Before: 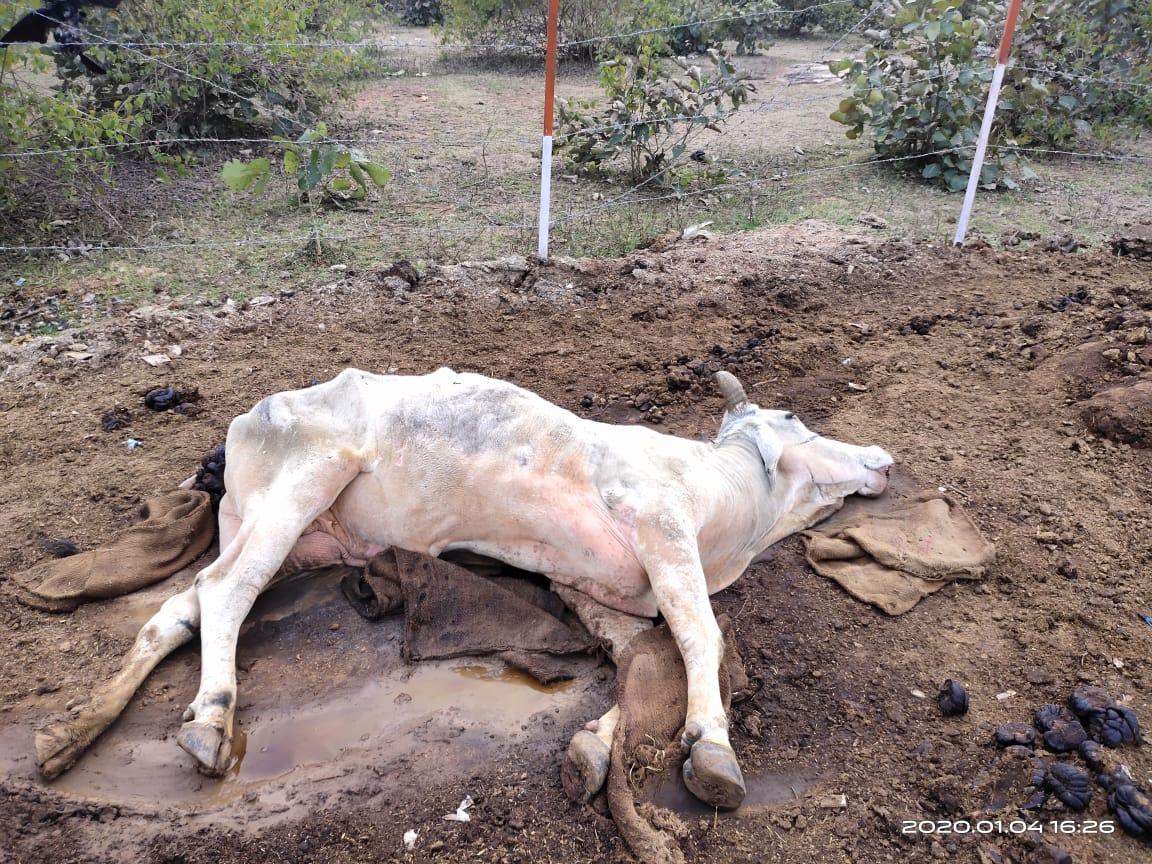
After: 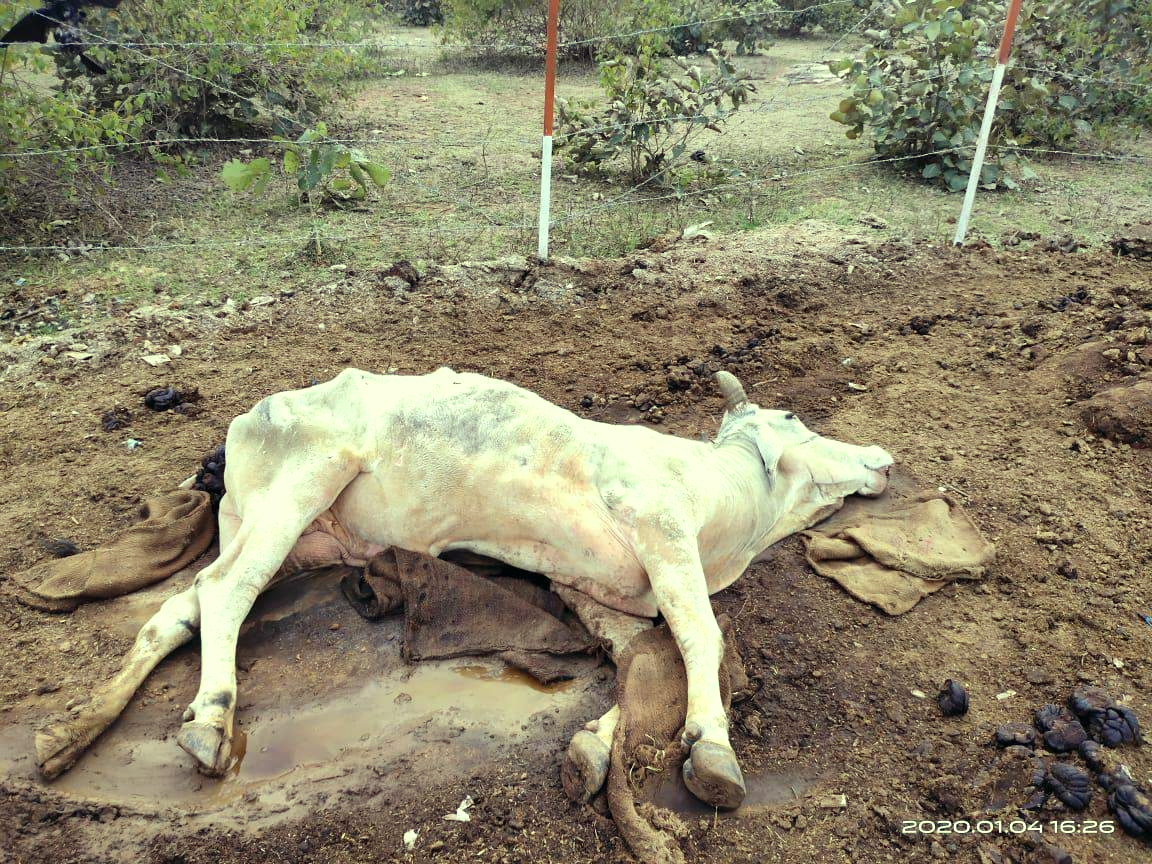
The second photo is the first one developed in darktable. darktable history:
tone equalizer: on, module defaults
color balance: mode lift, gamma, gain (sRGB), lift [0.997, 0.979, 1.021, 1.011], gamma [1, 1.084, 0.916, 0.998], gain [1, 0.87, 1.13, 1.101], contrast 4.55%, contrast fulcrum 38.24%, output saturation 104.09%
white balance: red 1.138, green 0.996, blue 0.812
